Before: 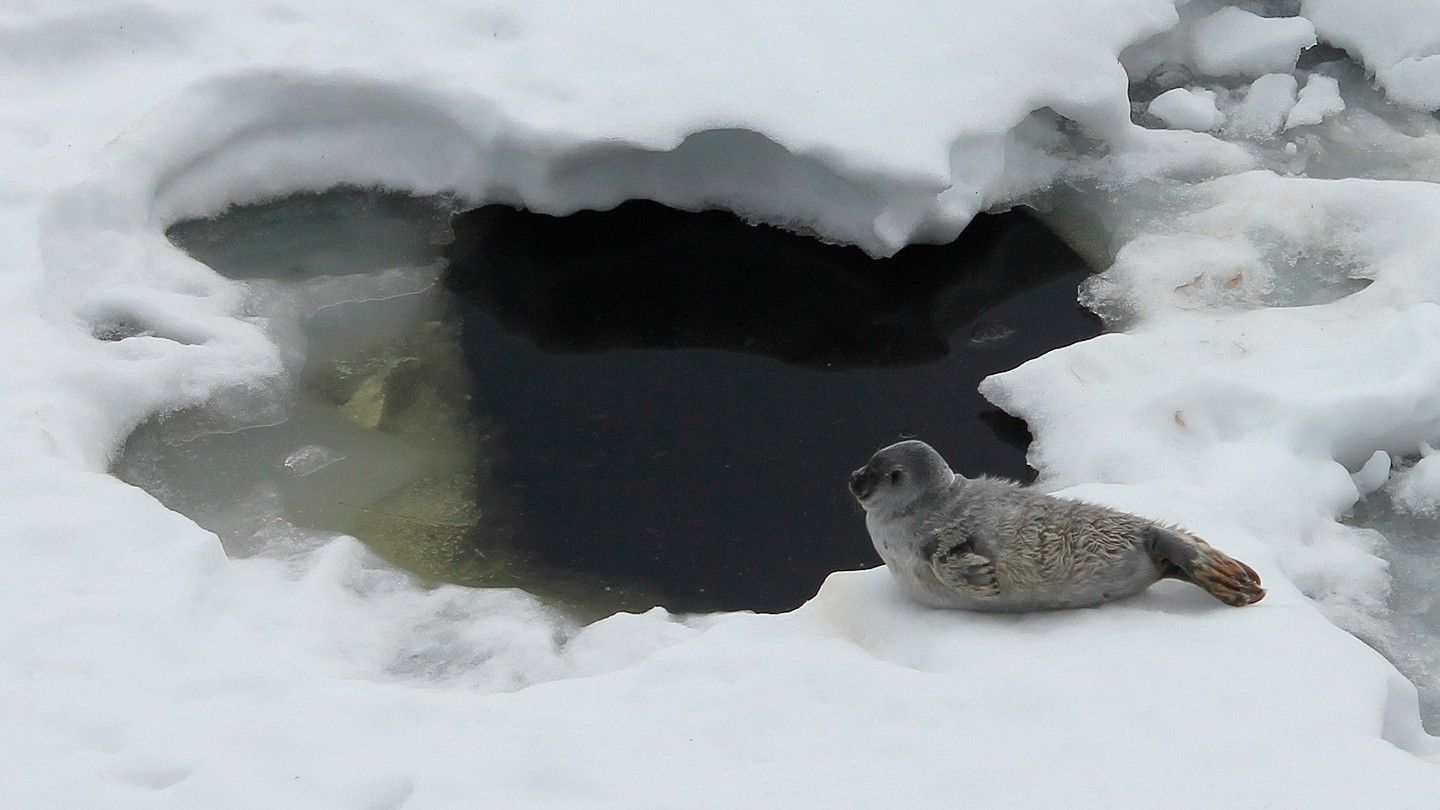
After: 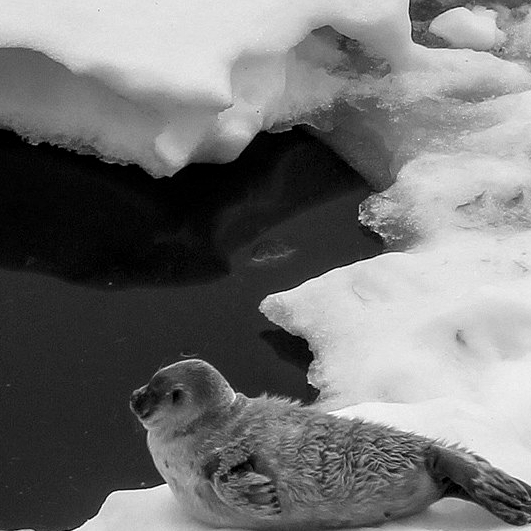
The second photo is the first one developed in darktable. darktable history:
crop and rotate: left 49.936%, top 10.094%, right 13.136%, bottom 24.256%
color calibration: output gray [0.25, 0.35, 0.4, 0], x 0.383, y 0.372, temperature 3905.17 K
local contrast: highlights 59%, detail 145%
